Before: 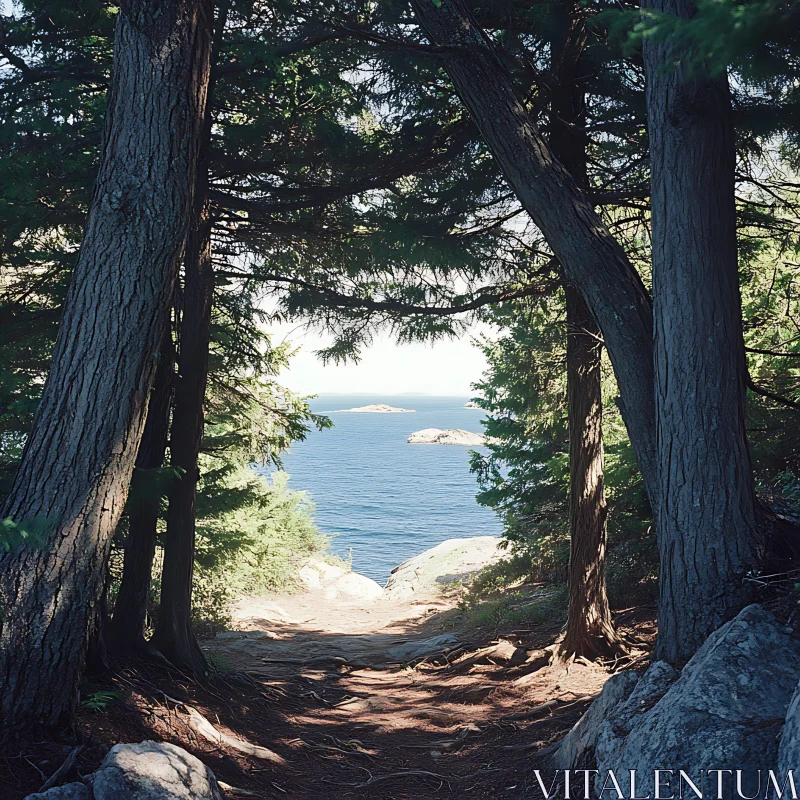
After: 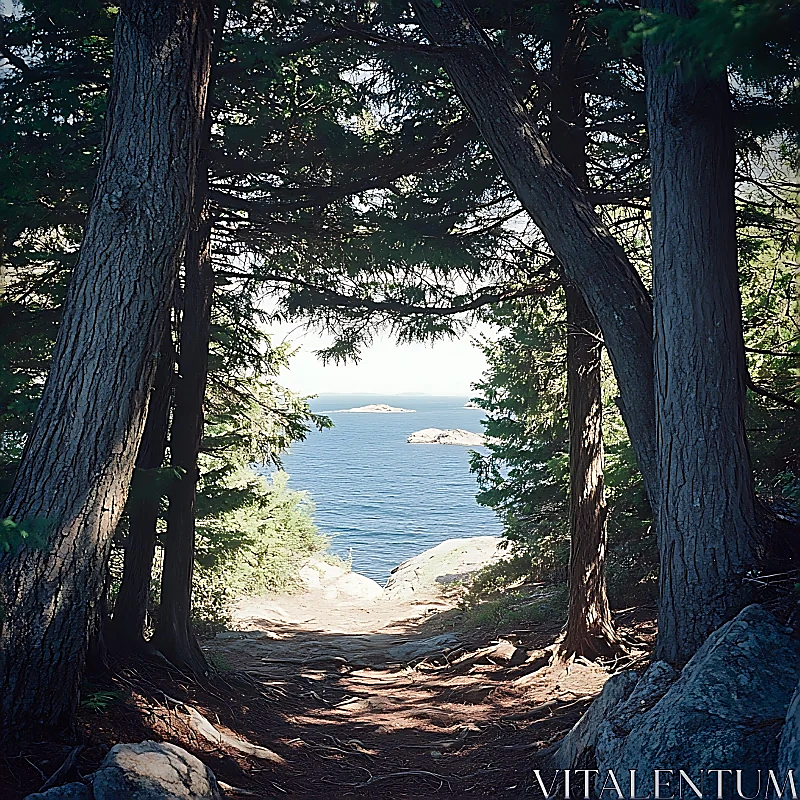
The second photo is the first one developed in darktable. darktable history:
vignetting: fall-off radius 31.63%, saturation 0.367
sharpen: radius 1.367, amount 1.234, threshold 0.688
